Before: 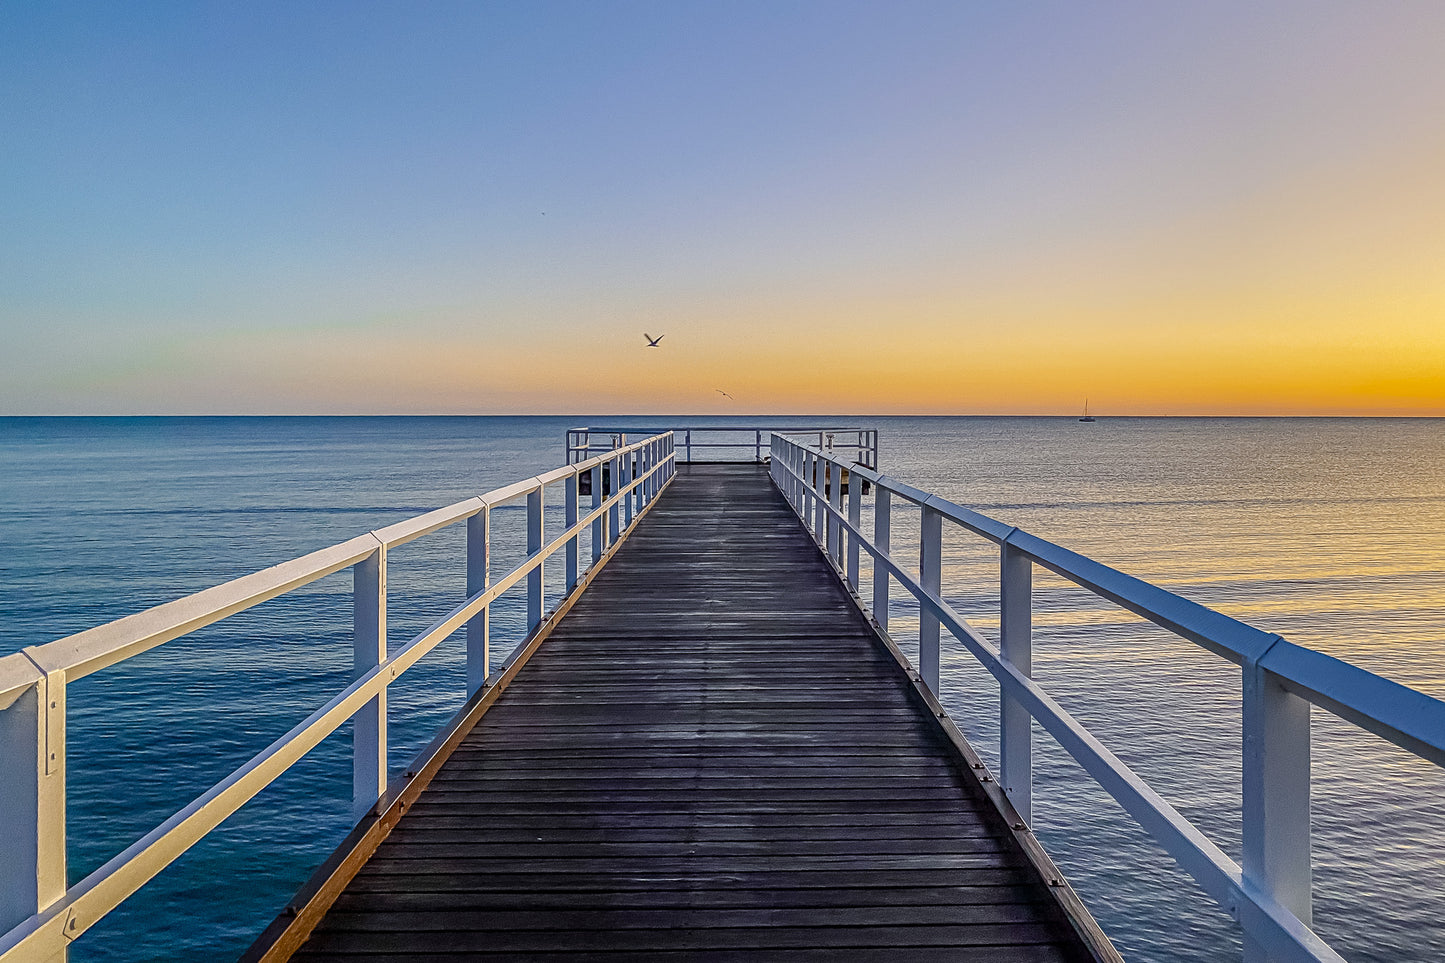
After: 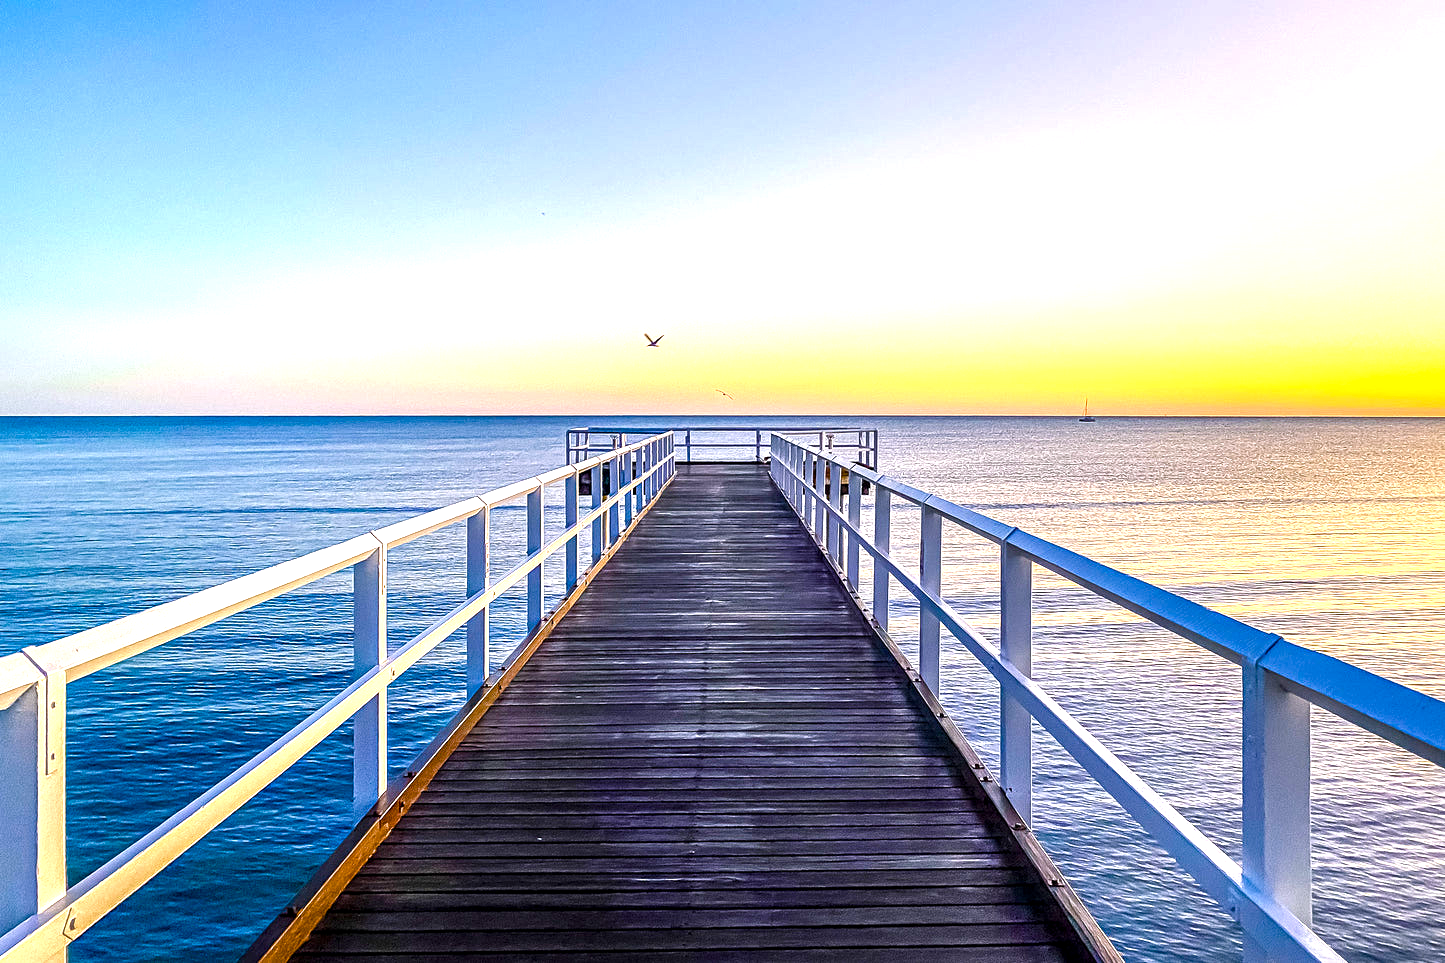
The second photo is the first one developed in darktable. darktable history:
local contrast: highlights 102%, shadows 100%, detail 119%, midtone range 0.2
color balance rgb: highlights gain › chroma 2.076%, highlights gain › hue 293.04°, perceptual saturation grading › global saturation 39.145%, perceptual saturation grading › highlights -50.534%, perceptual saturation grading › shadows 31.216%, perceptual brilliance grading › global brilliance 10.294%, global vibrance 30.007%, contrast 10.264%
exposure: black level correction 0, exposure 0.703 EV, compensate highlight preservation false
